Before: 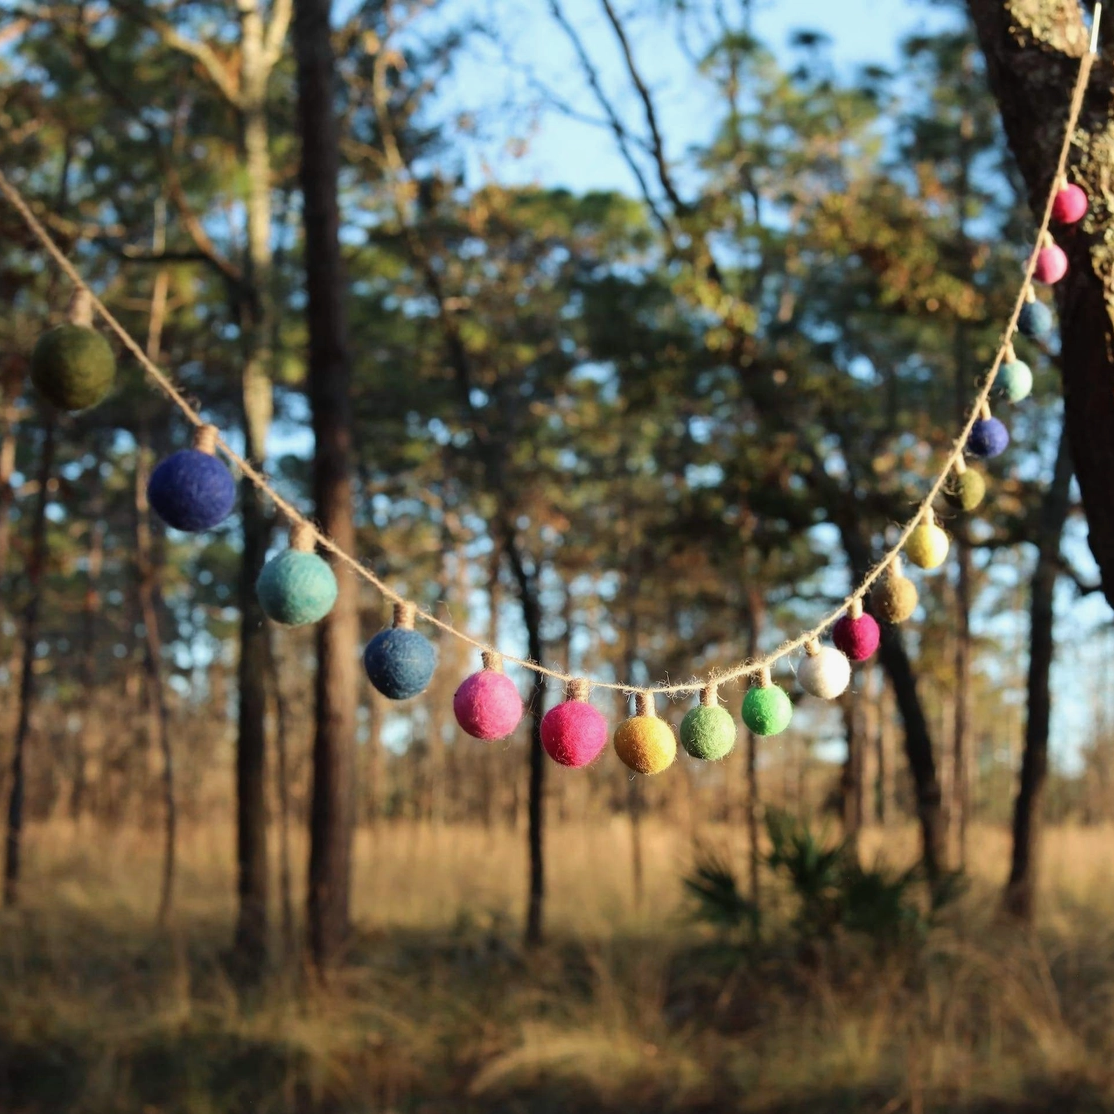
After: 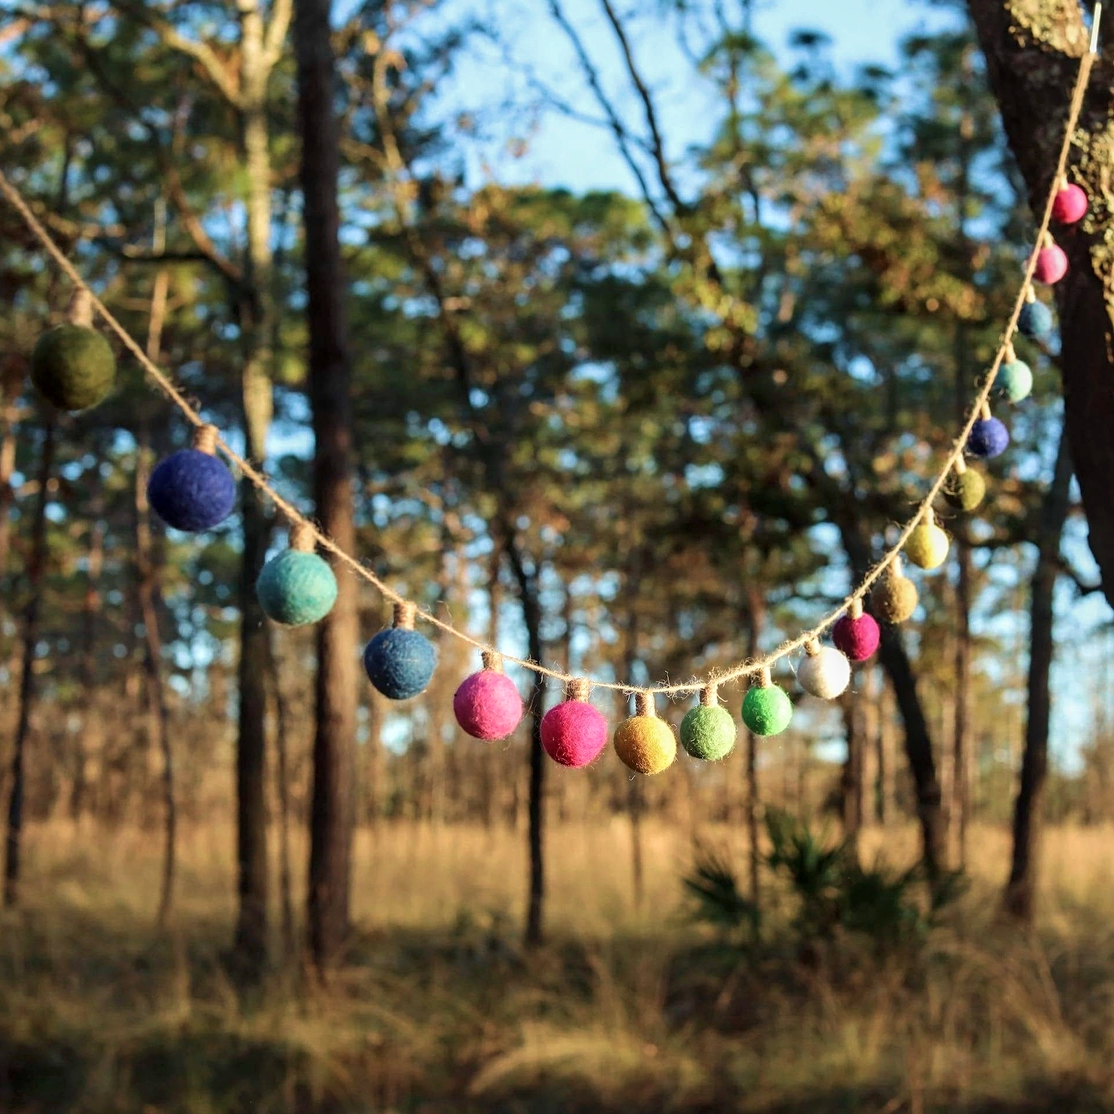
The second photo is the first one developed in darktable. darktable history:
local contrast: on, module defaults
velvia: on, module defaults
sharpen: amount 0.2
